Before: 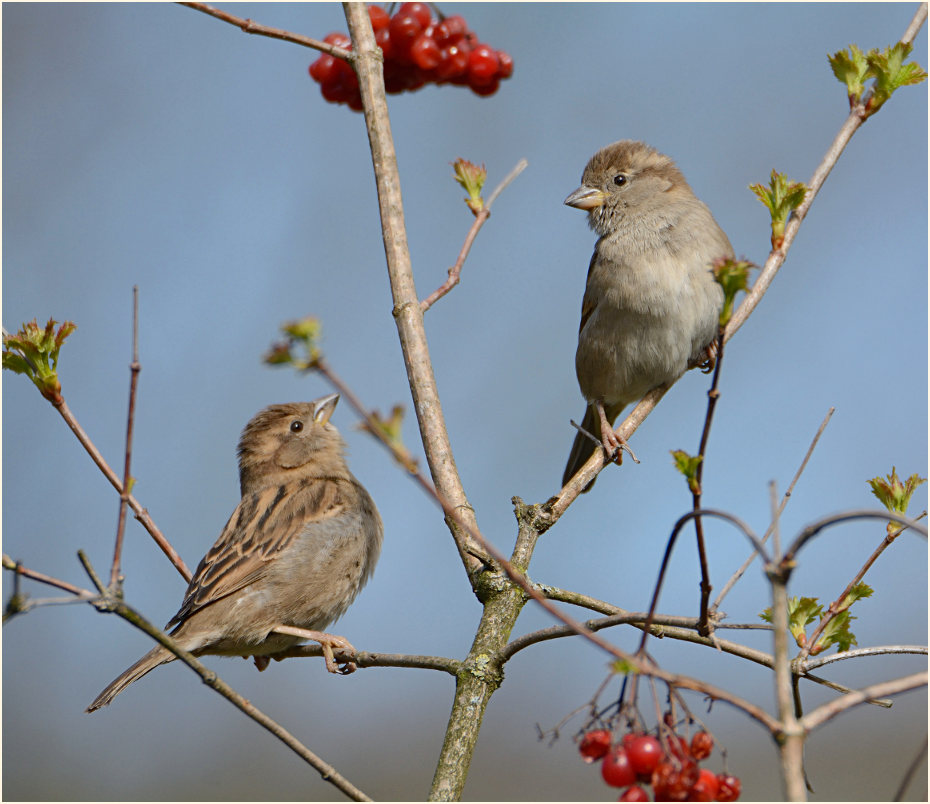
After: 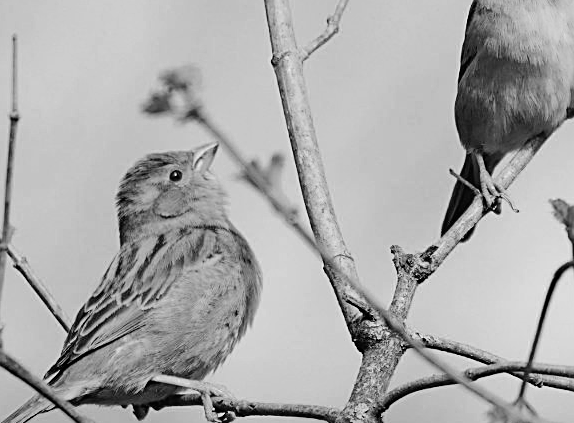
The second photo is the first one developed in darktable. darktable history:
crop: left 13.022%, top 31.229%, right 24.758%, bottom 16.055%
filmic rgb: black relative exposure -7.65 EV, white relative exposure 4.56 EV, threshold 5.96 EV, hardness 3.61, contrast 1.106, iterations of high-quality reconstruction 0, enable highlight reconstruction true
sharpen: on, module defaults
color zones: curves: ch0 [(0, 0.613) (0.01, 0.613) (0.245, 0.448) (0.498, 0.529) (0.642, 0.665) (0.879, 0.777) (0.99, 0.613)]; ch1 [(0, 0) (0.143, 0) (0.286, 0) (0.429, 0) (0.571, 0) (0.714, 0) (0.857, 0)]
exposure: black level correction 0, exposure 0.498 EV, compensate highlight preservation false
